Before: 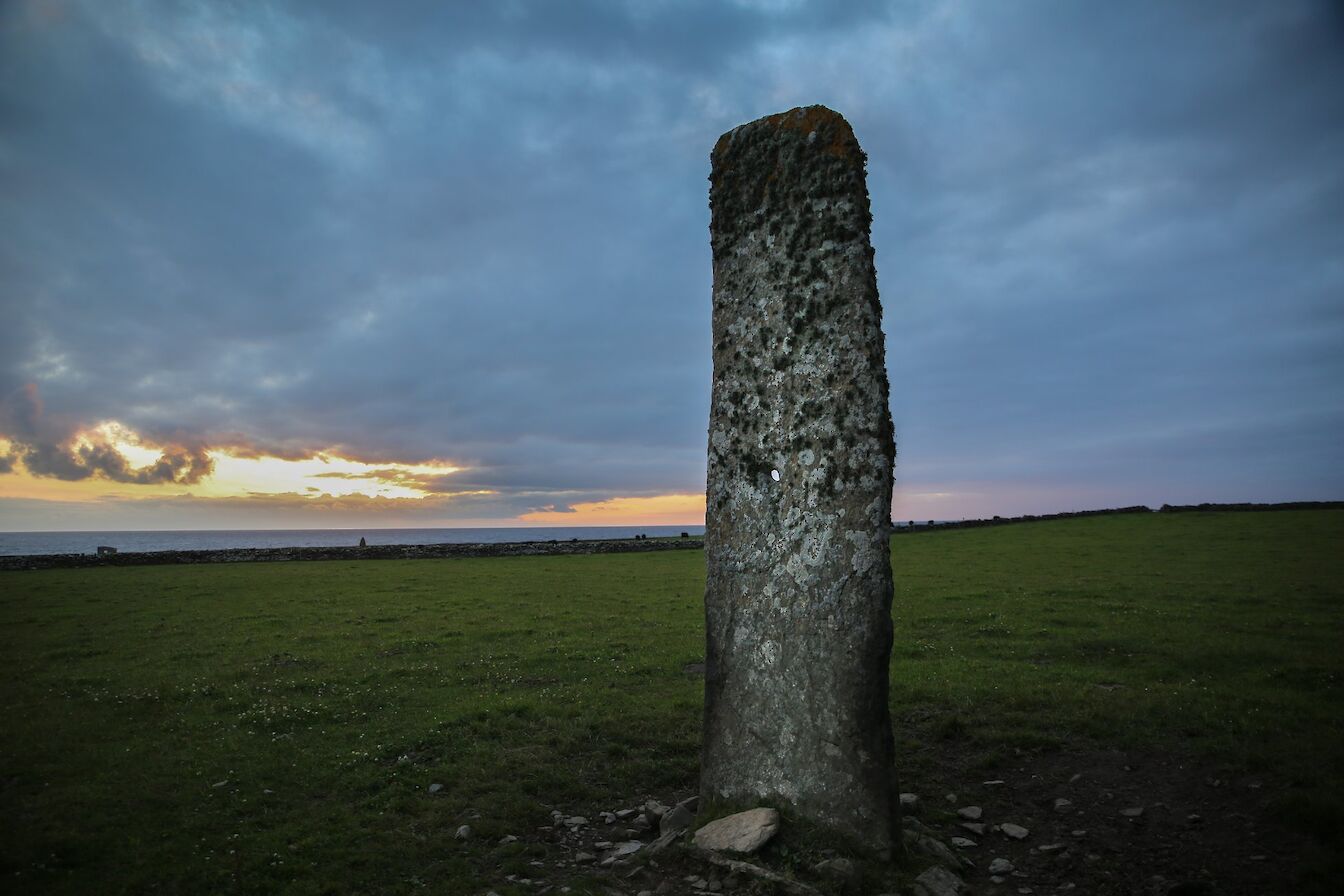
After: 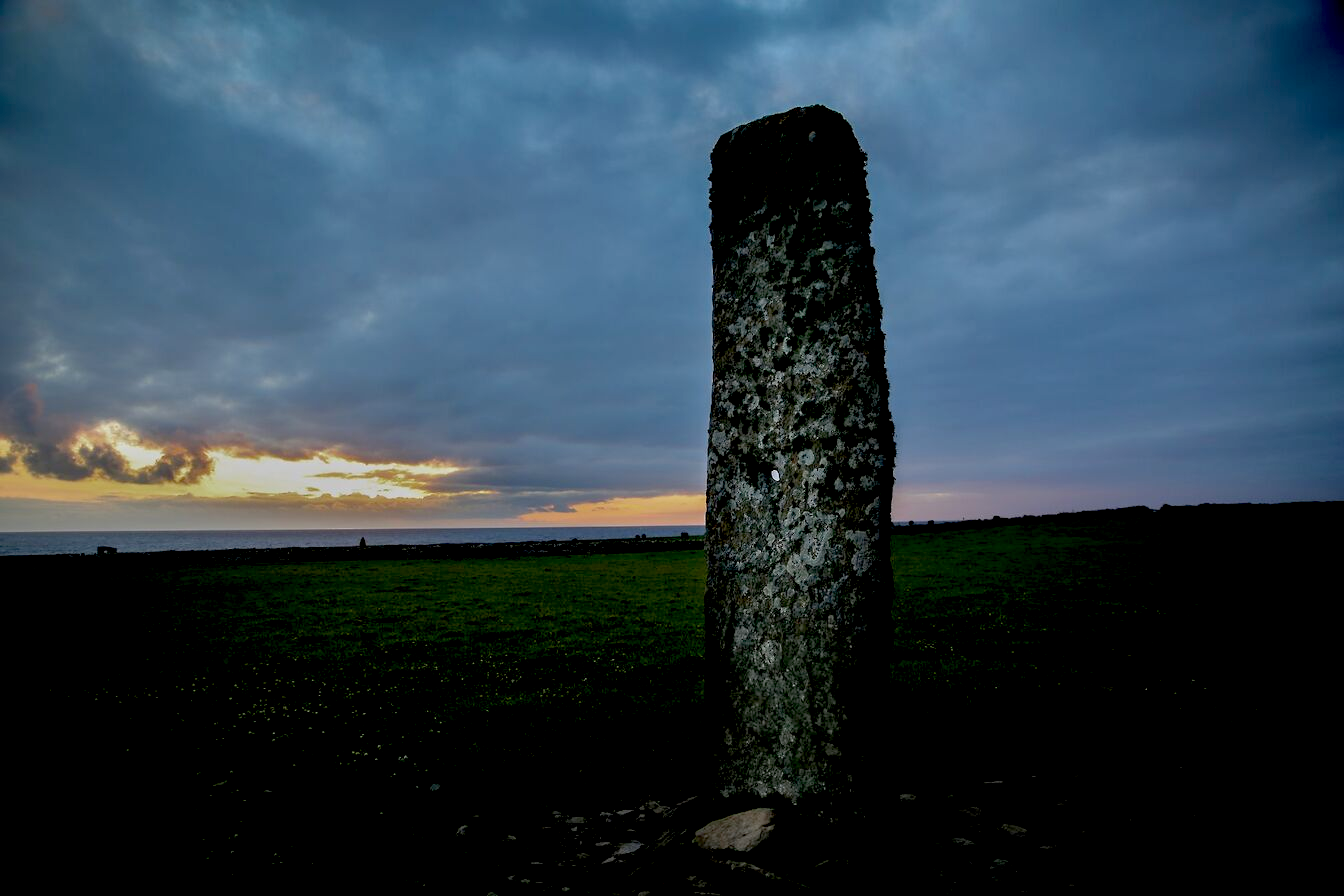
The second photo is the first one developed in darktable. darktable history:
exposure: black level correction 0.044, exposure -0.227 EV, compensate exposure bias true, compensate highlight preservation false
